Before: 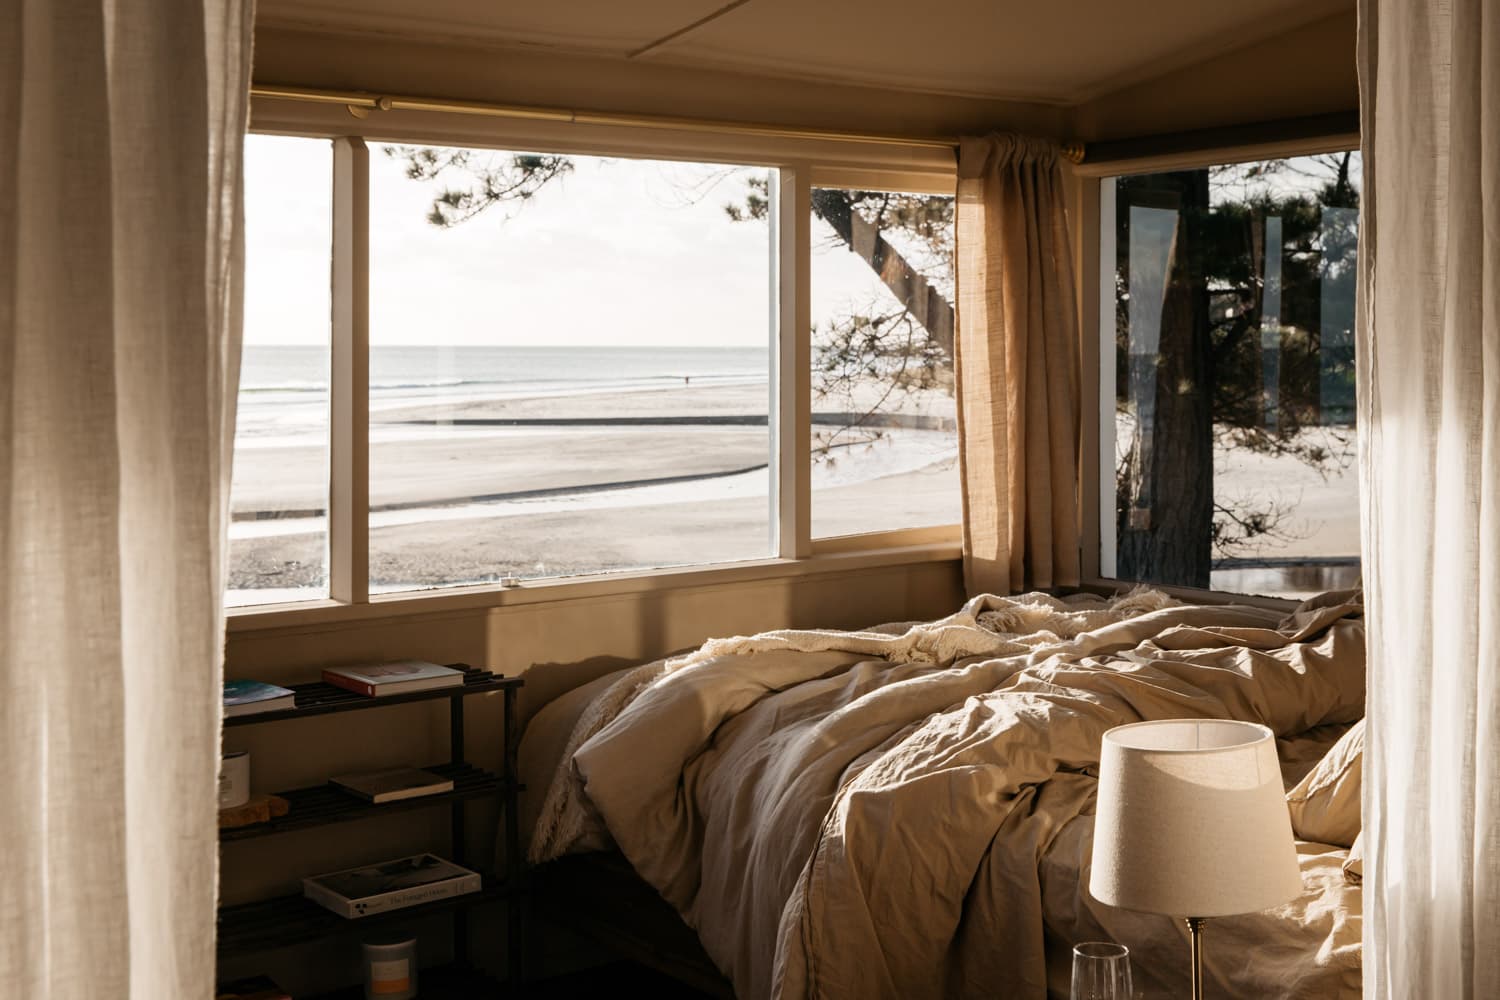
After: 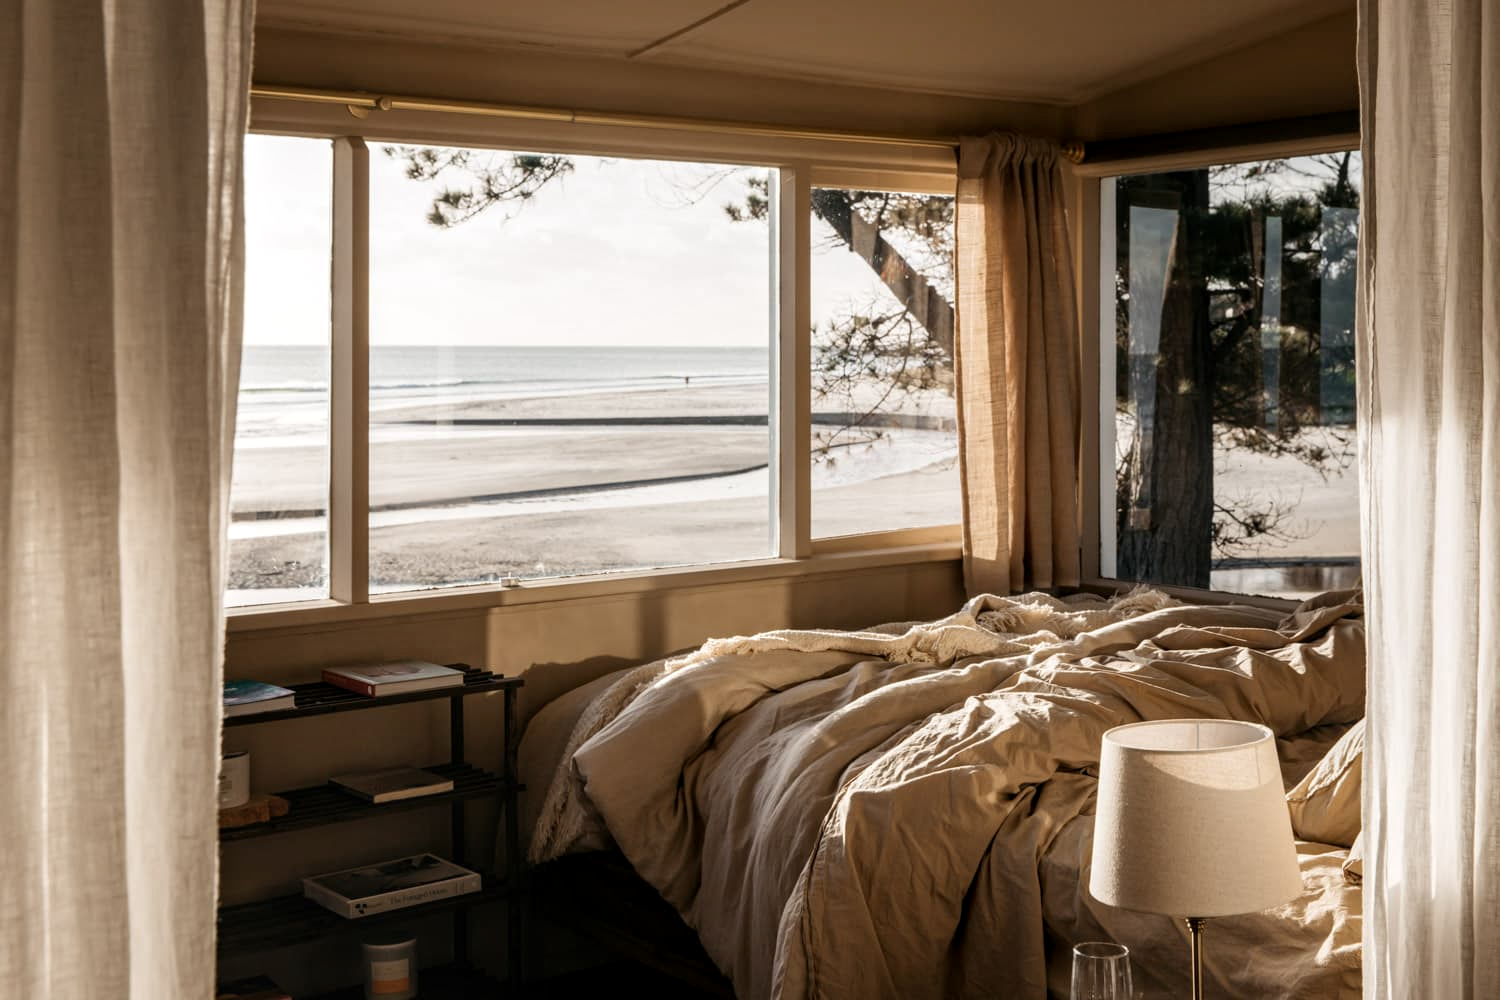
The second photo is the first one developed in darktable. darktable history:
local contrast: on, module defaults
white balance: red 1, blue 1
